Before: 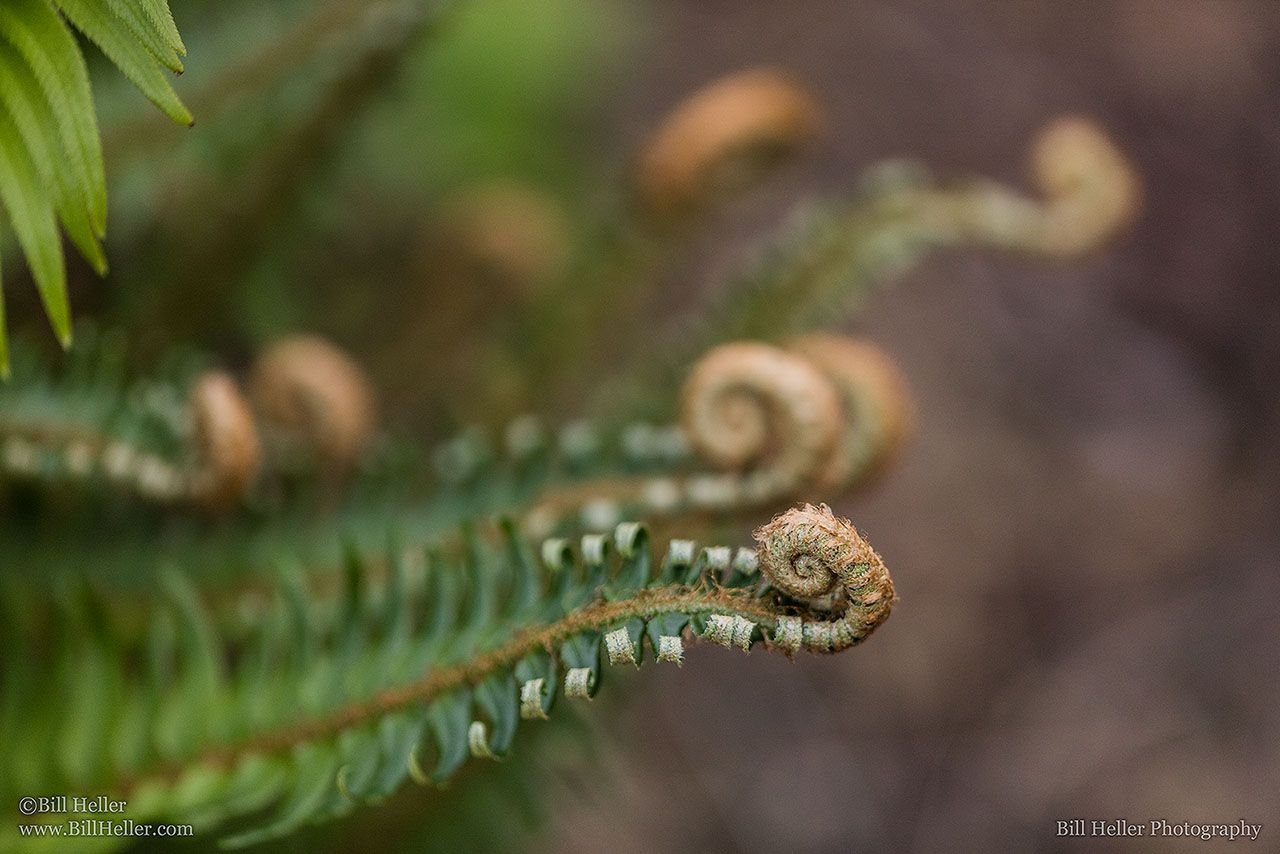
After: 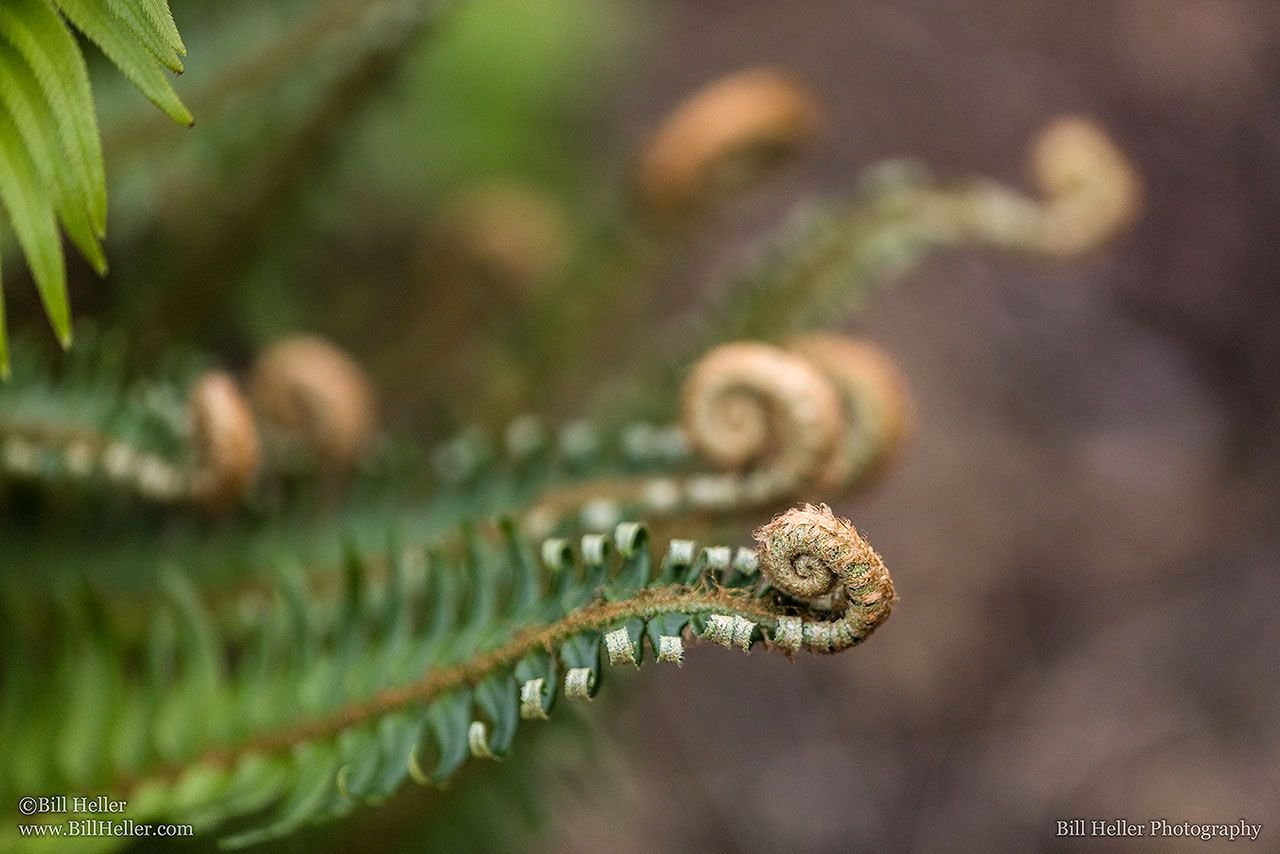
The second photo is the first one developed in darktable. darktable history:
tone equalizer: -8 EV -0.405 EV, -7 EV -0.358 EV, -6 EV -0.318 EV, -5 EV -0.187 EV, -3 EV 0.2 EV, -2 EV 0.303 EV, -1 EV 0.409 EV, +0 EV 0.423 EV
